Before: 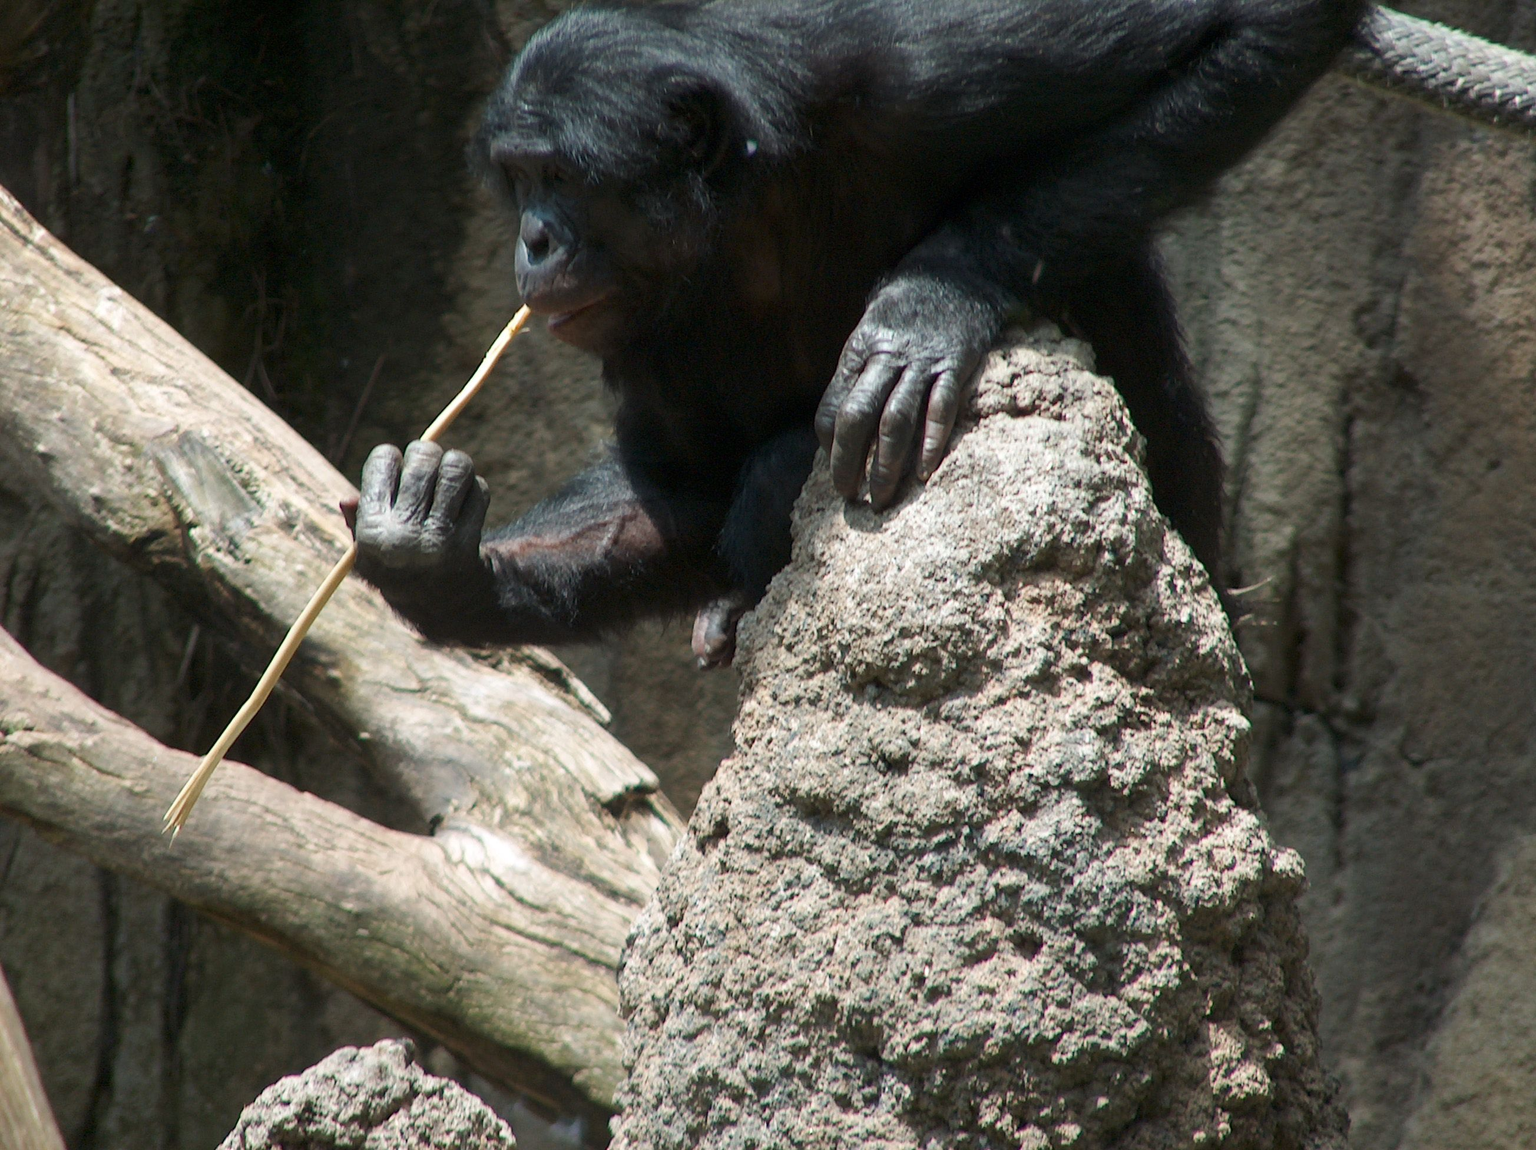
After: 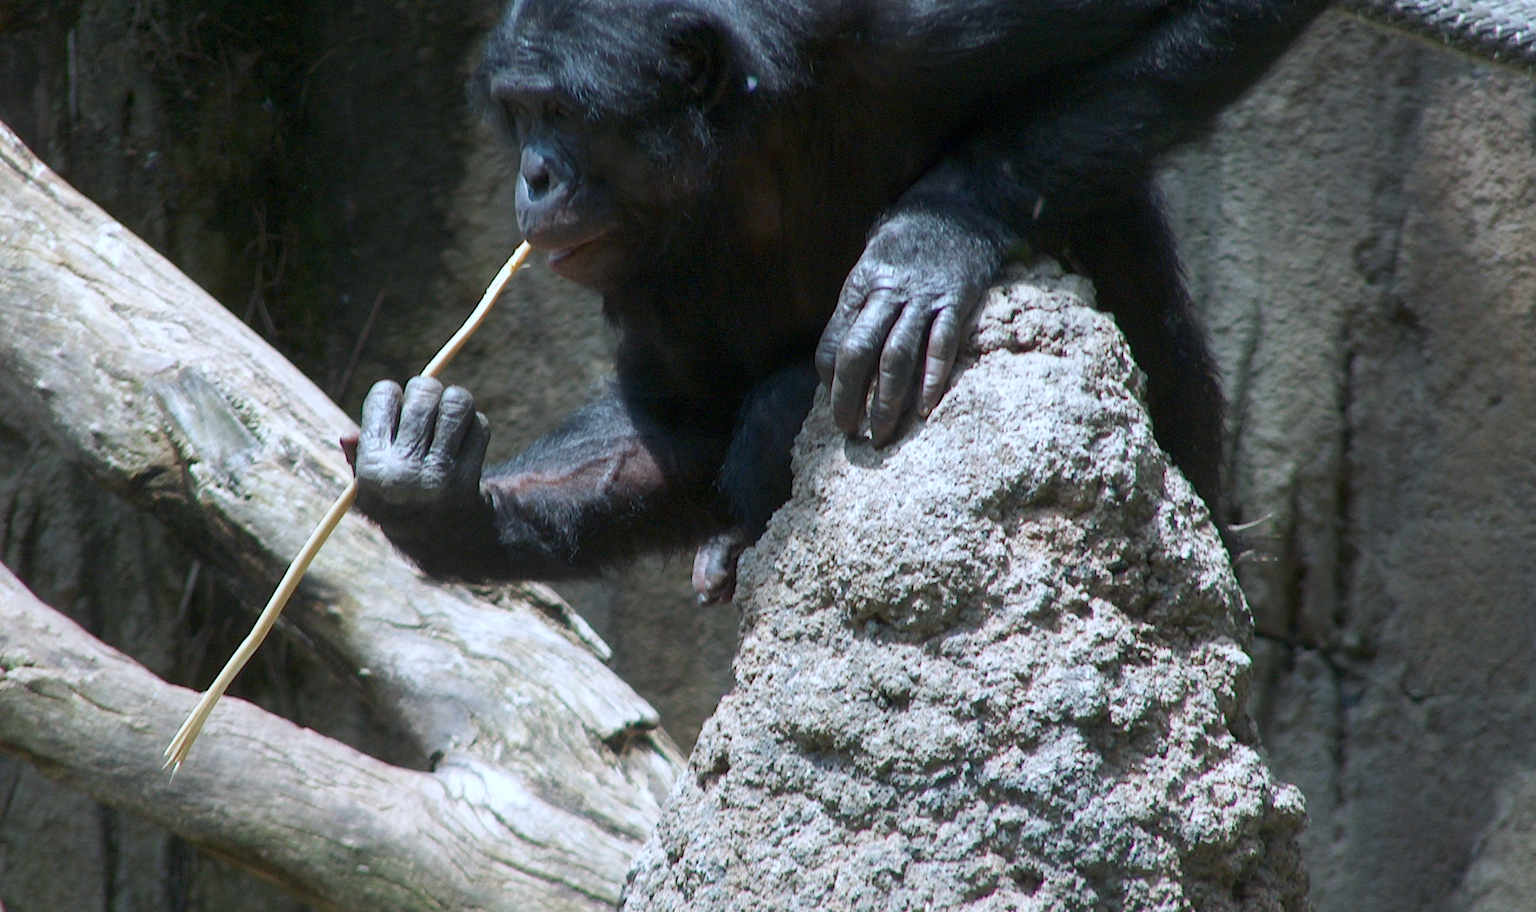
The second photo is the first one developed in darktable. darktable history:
crop and rotate: top 5.667%, bottom 14.937%
levels: levels [0, 0.478, 1]
white balance: red 0.926, green 1.003, blue 1.133
